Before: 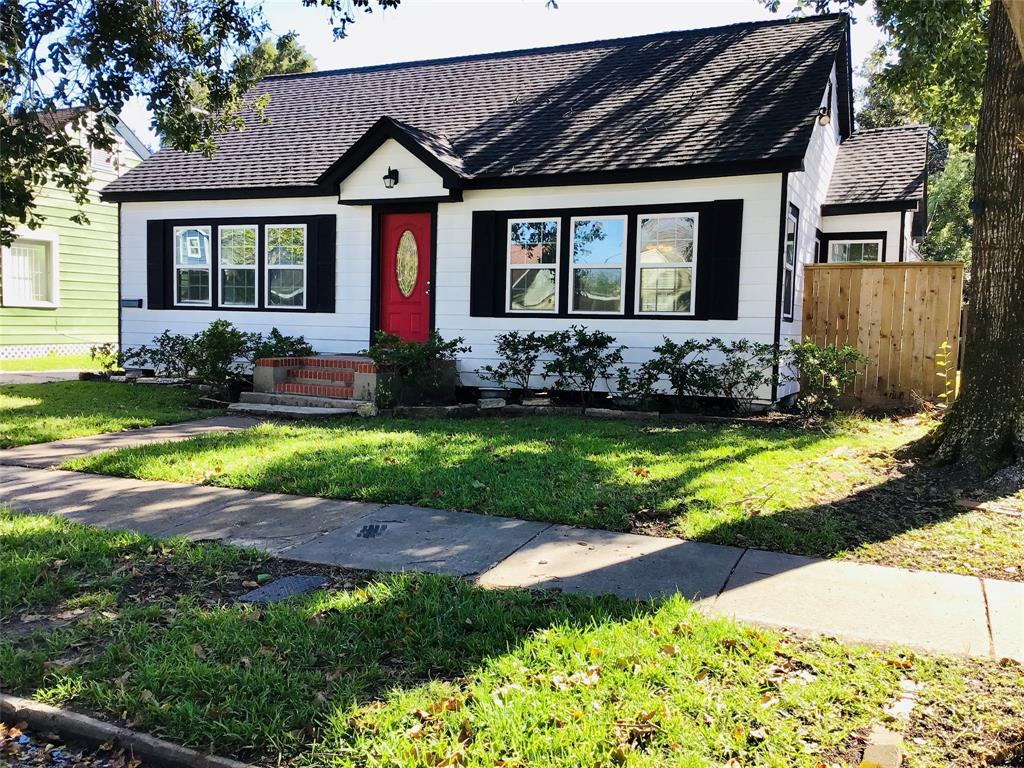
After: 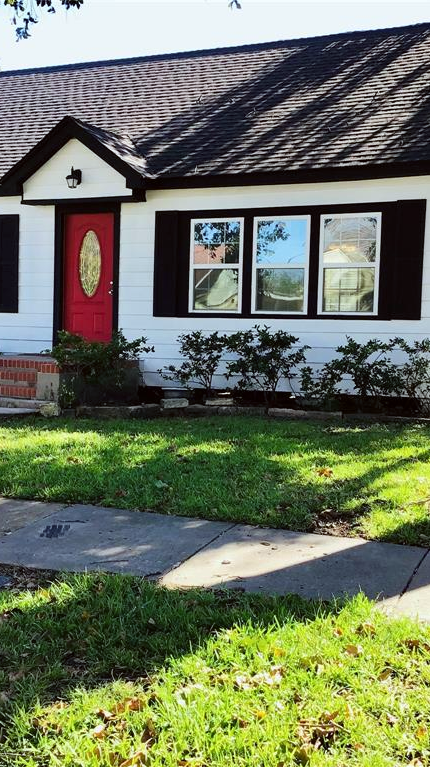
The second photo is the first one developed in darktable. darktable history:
crop: left 31.016%, right 26.951%
color correction: highlights a* -2.95, highlights b* -2.36, shadows a* 2.33, shadows b* 2.88
